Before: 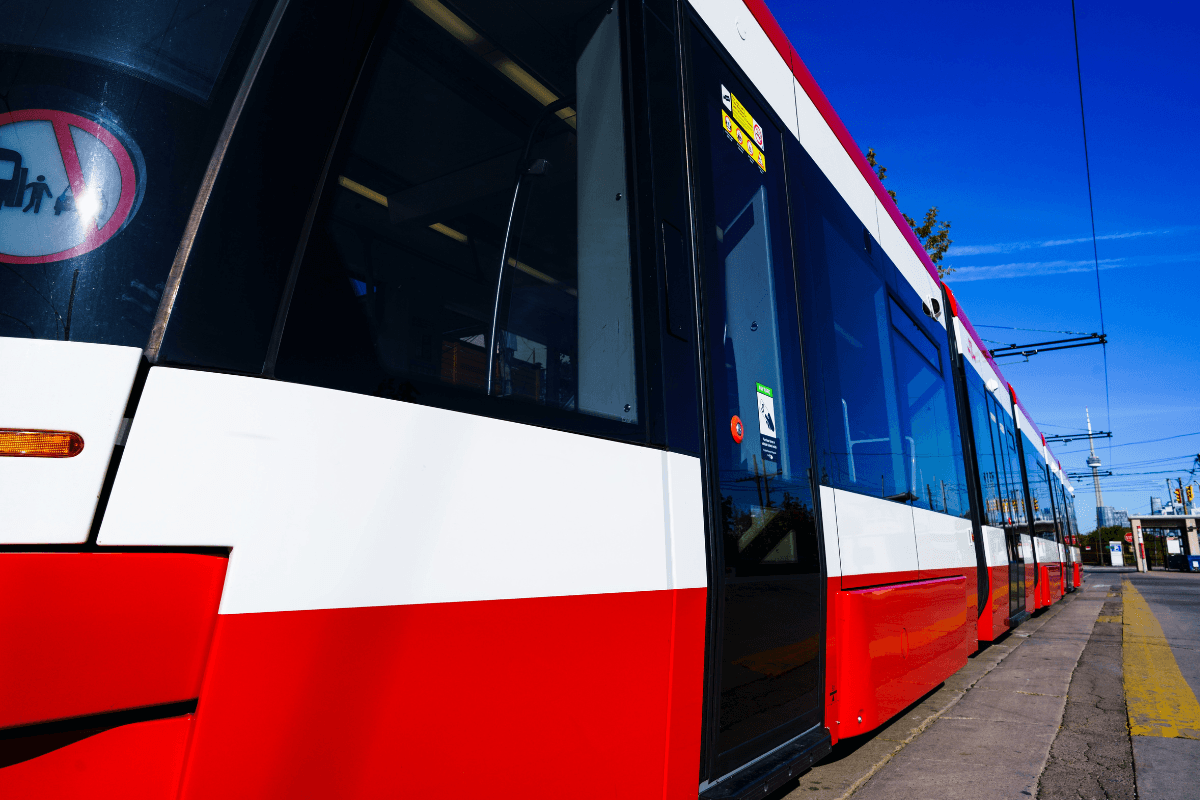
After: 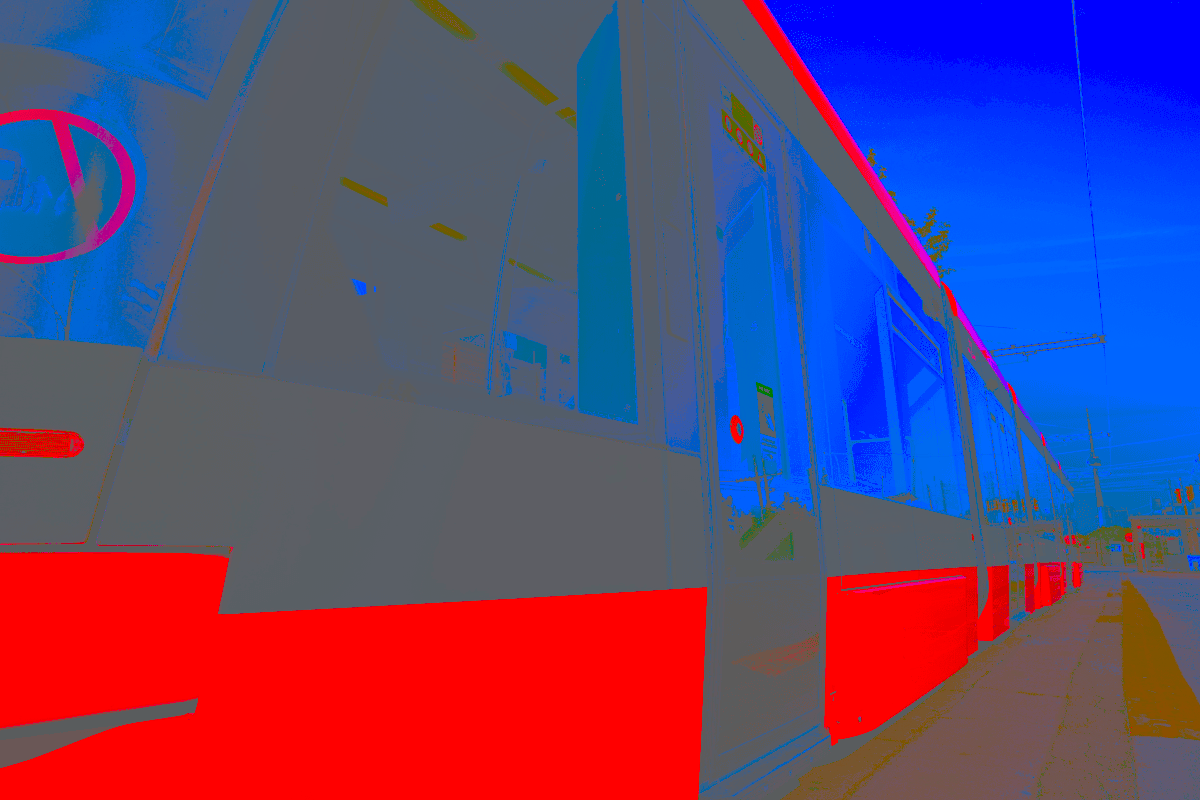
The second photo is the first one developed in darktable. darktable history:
contrast equalizer: octaves 7, y [[0.6 ×6], [0.55 ×6], [0 ×6], [0 ×6], [0 ×6]], mix 0.15
contrast brightness saturation: contrast -0.99, brightness -0.17, saturation 0.75
exposure: black level correction 0.029, exposure -0.073 EV, compensate highlight preservation false
local contrast: on, module defaults
